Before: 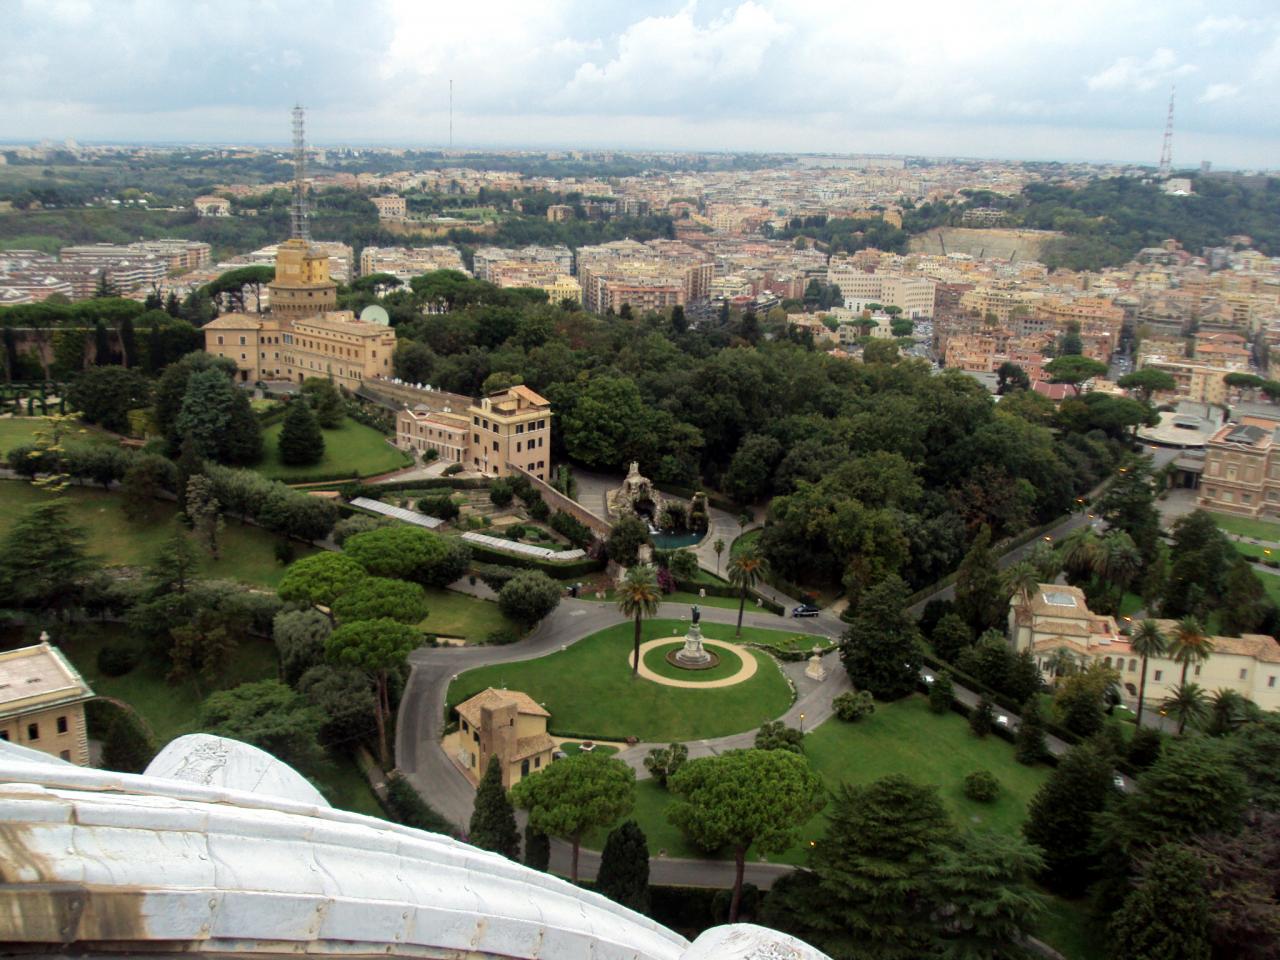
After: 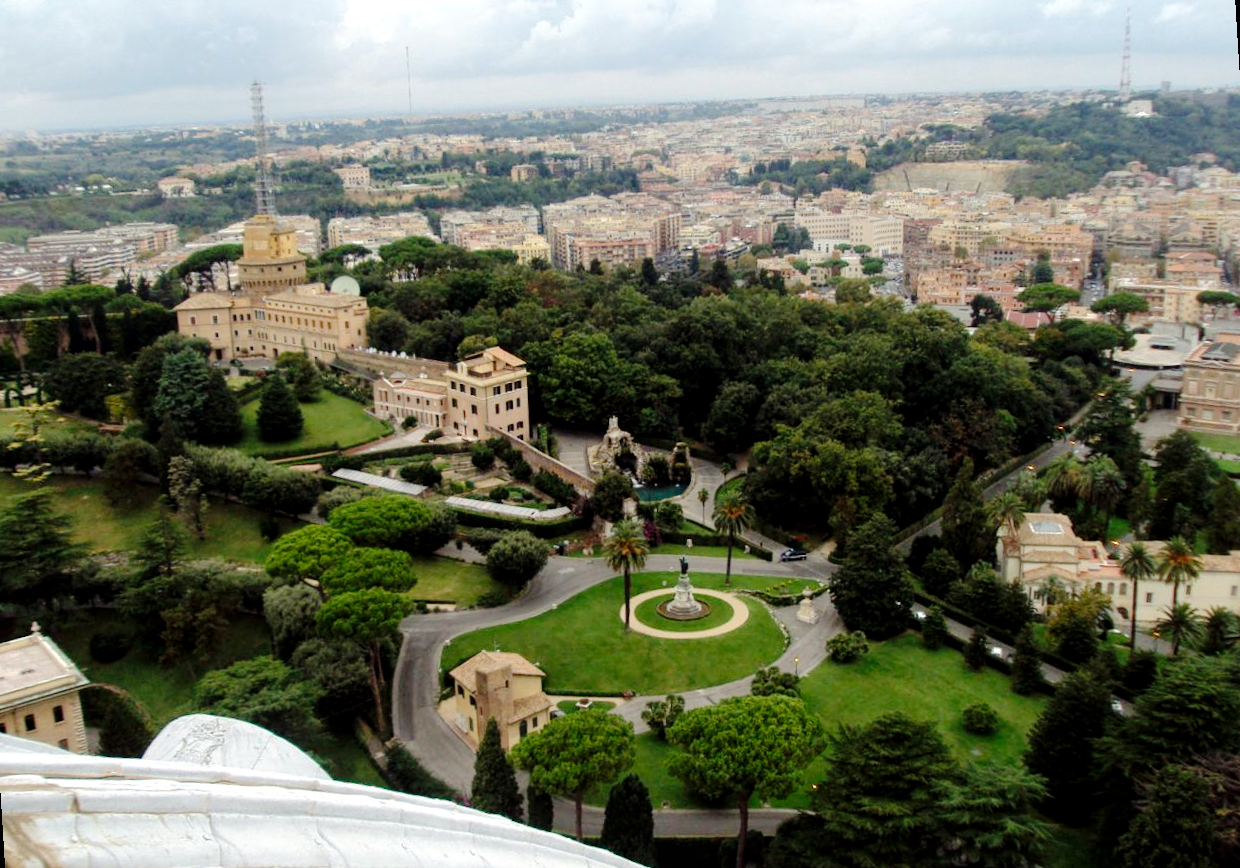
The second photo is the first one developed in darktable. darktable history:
rotate and perspective: rotation -3.52°, crop left 0.036, crop right 0.964, crop top 0.081, crop bottom 0.919
local contrast: highlights 100%, shadows 100%, detail 120%, midtone range 0.2
tone curve: curves: ch0 [(0, 0) (0.003, 0.011) (0.011, 0.012) (0.025, 0.013) (0.044, 0.023) (0.069, 0.04) (0.1, 0.06) (0.136, 0.094) (0.177, 0.145) (0.224, 0.213) (0.277, 0.301) (0.335, 0.389) (0.399, 0.473) (0.468, 0.554) (0.543, 0.627) (0.623, 0.694) (0.709, 0.763) (0.801, 0.83) (0.898, 0.906) (1, 1)], preserve colors none
